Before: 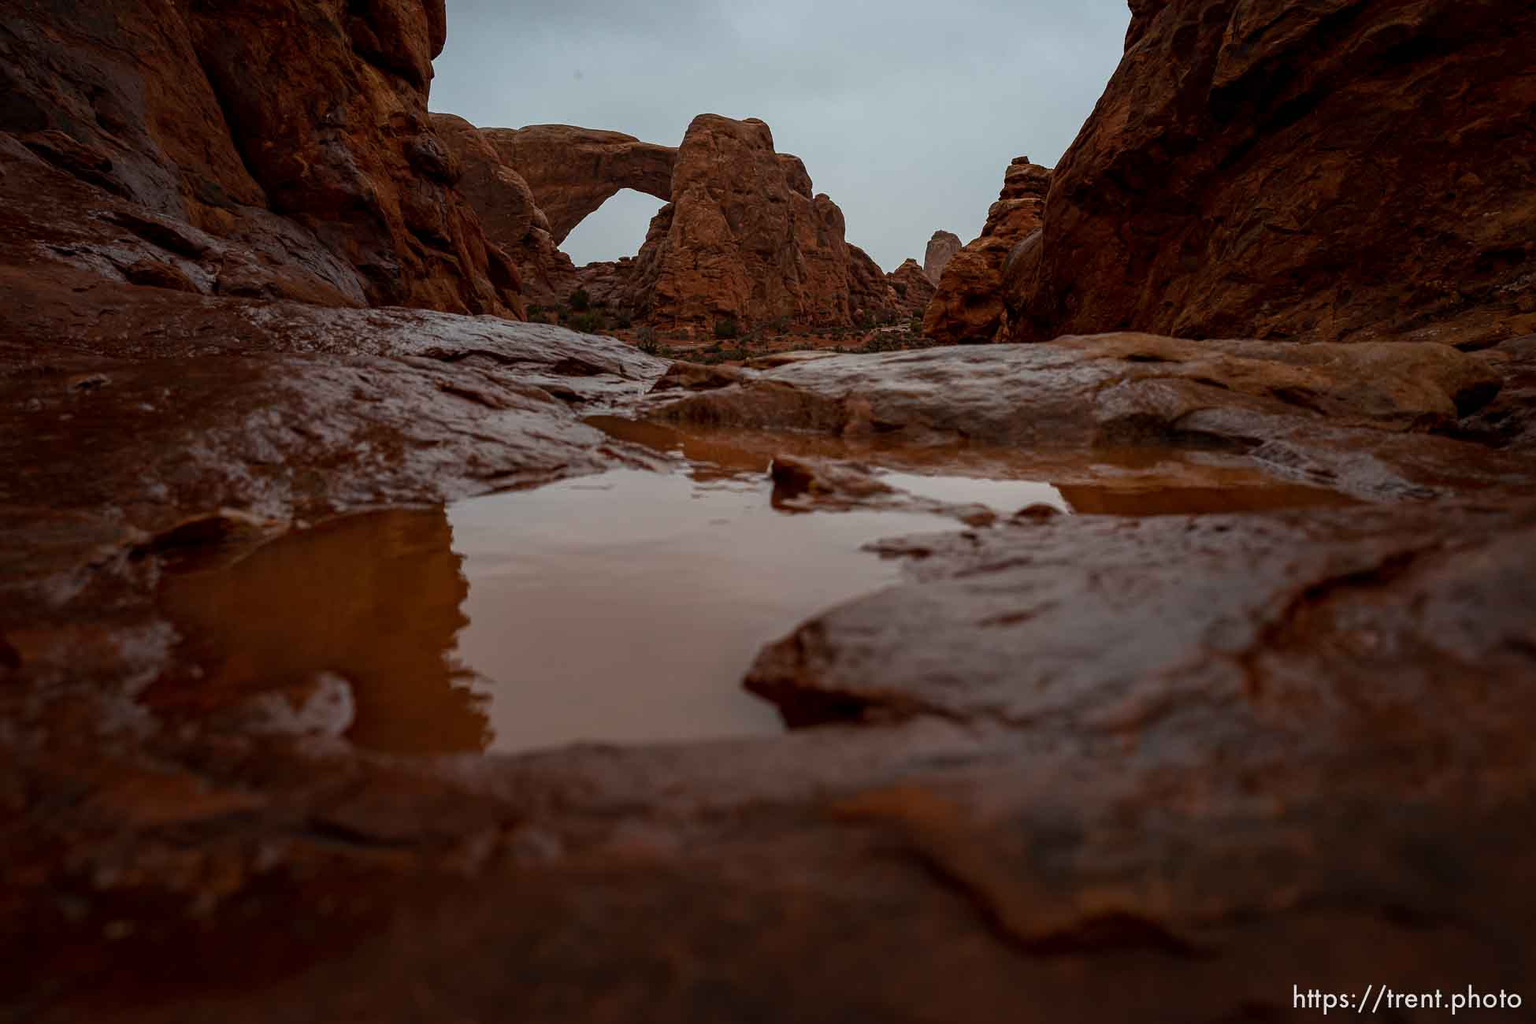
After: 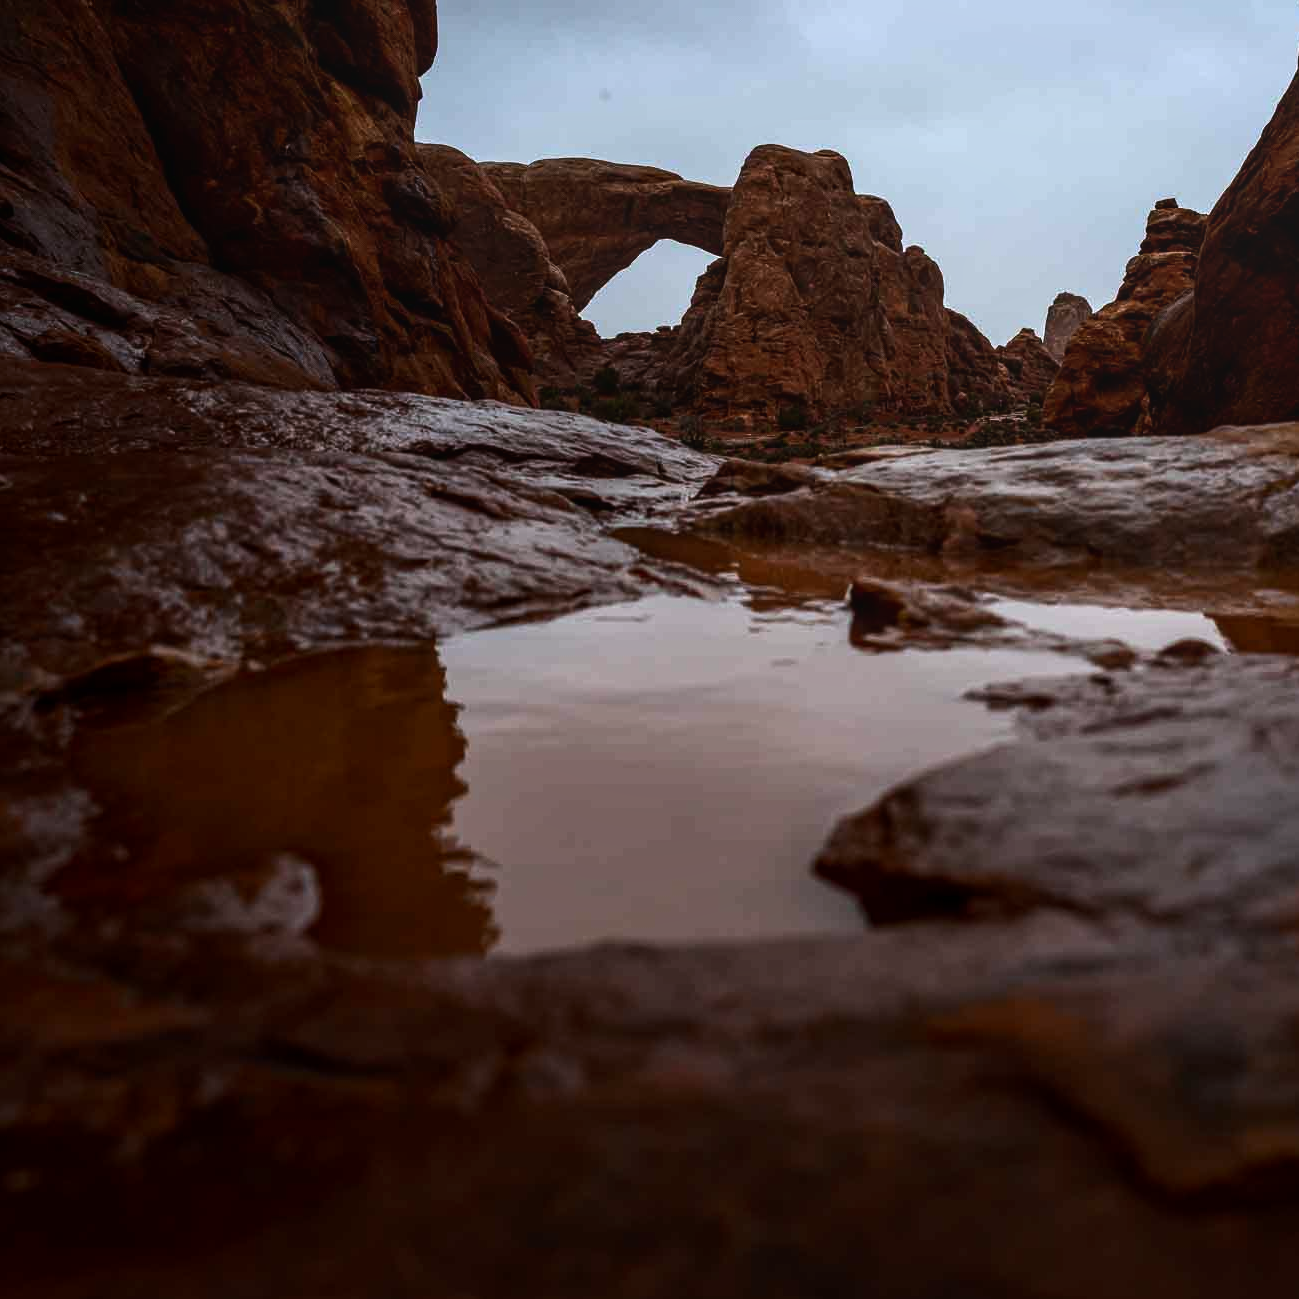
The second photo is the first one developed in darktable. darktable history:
tone equalizer: -8 EV -0.75 EV, -7 EV -0.7 EV, -6 EV -0.6 EV, -5 EV -0.4 EV, -3 EV 0.4 EV, -2 EV 0.6 EV, -1 EV 0.7 EV, +0 EV 0.75 EV, edges refinement/feathering 500, mask exposure compensation -1.57 EV, preserve details no
contrast brightness saturation: contrast 0.03, brightness -0.04
white balance: red 0.984, blue 1.059
crop and rotate: left 6.617%, right 26.717%
local contrast: detail 110%
